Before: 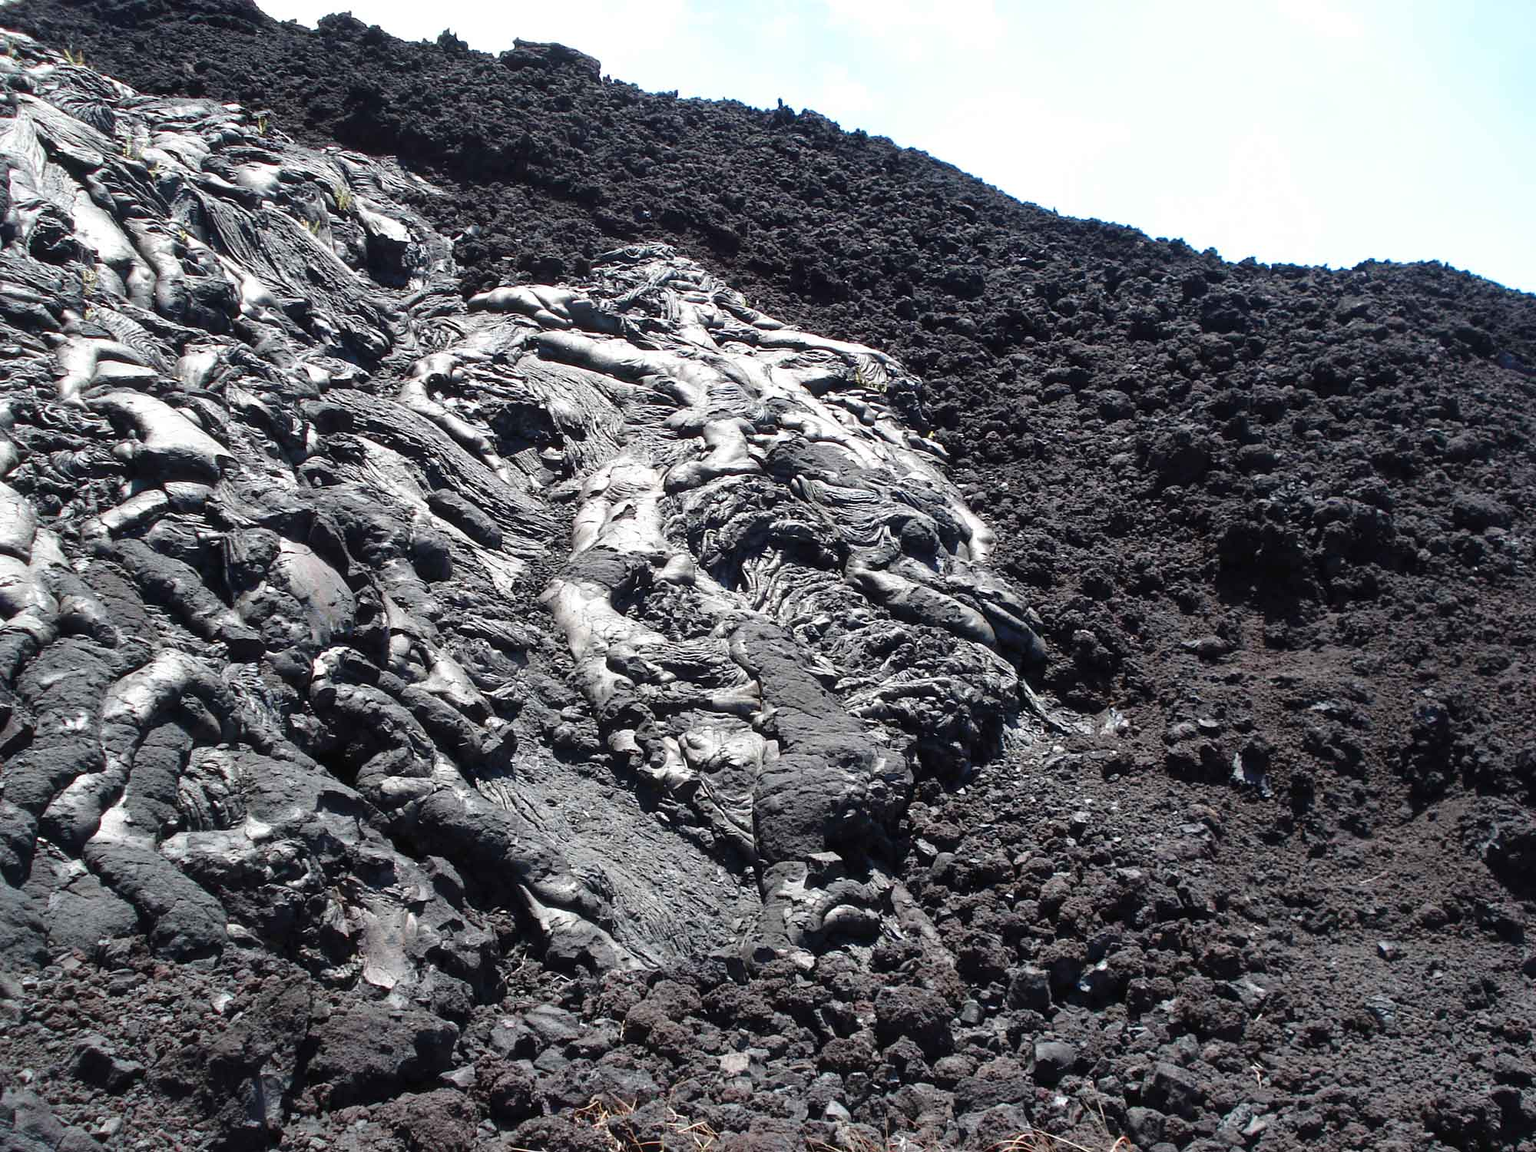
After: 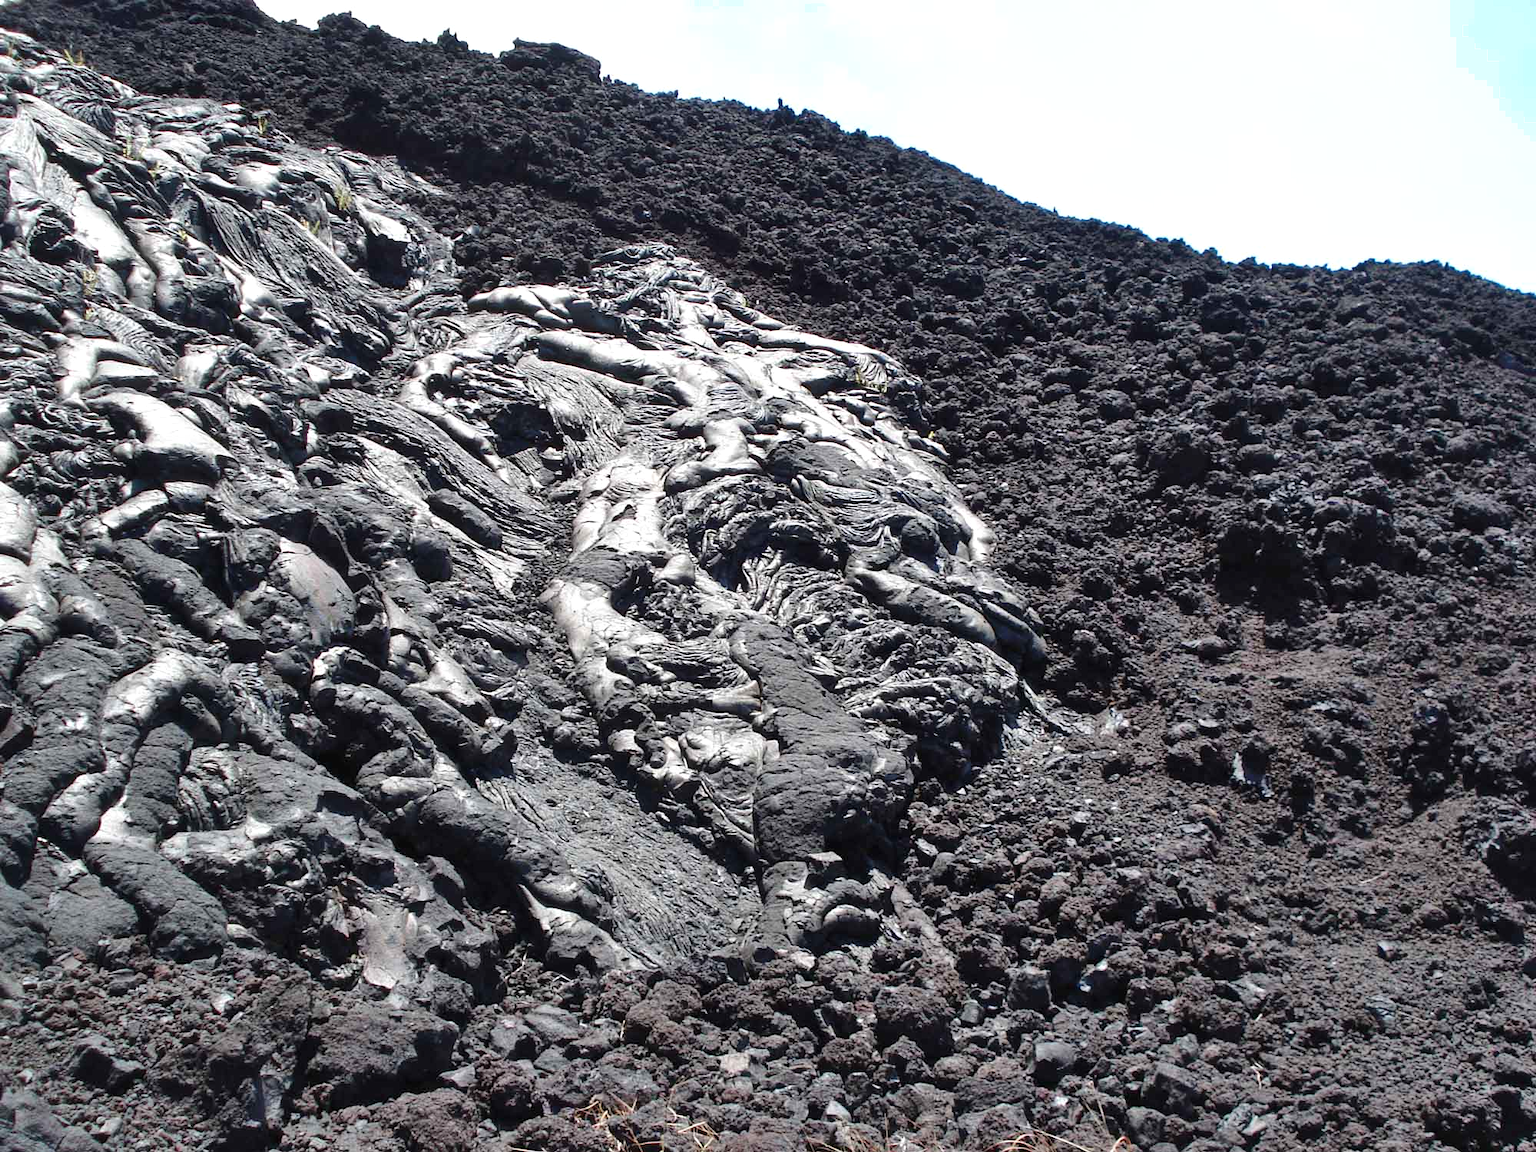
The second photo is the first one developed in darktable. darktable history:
exposure: exposure 0.081 EV, compensate highlight preservation false
shadows and highlights: white point adjustment 0.05, highlights color adjustment 55.9%, soften with gaussian
